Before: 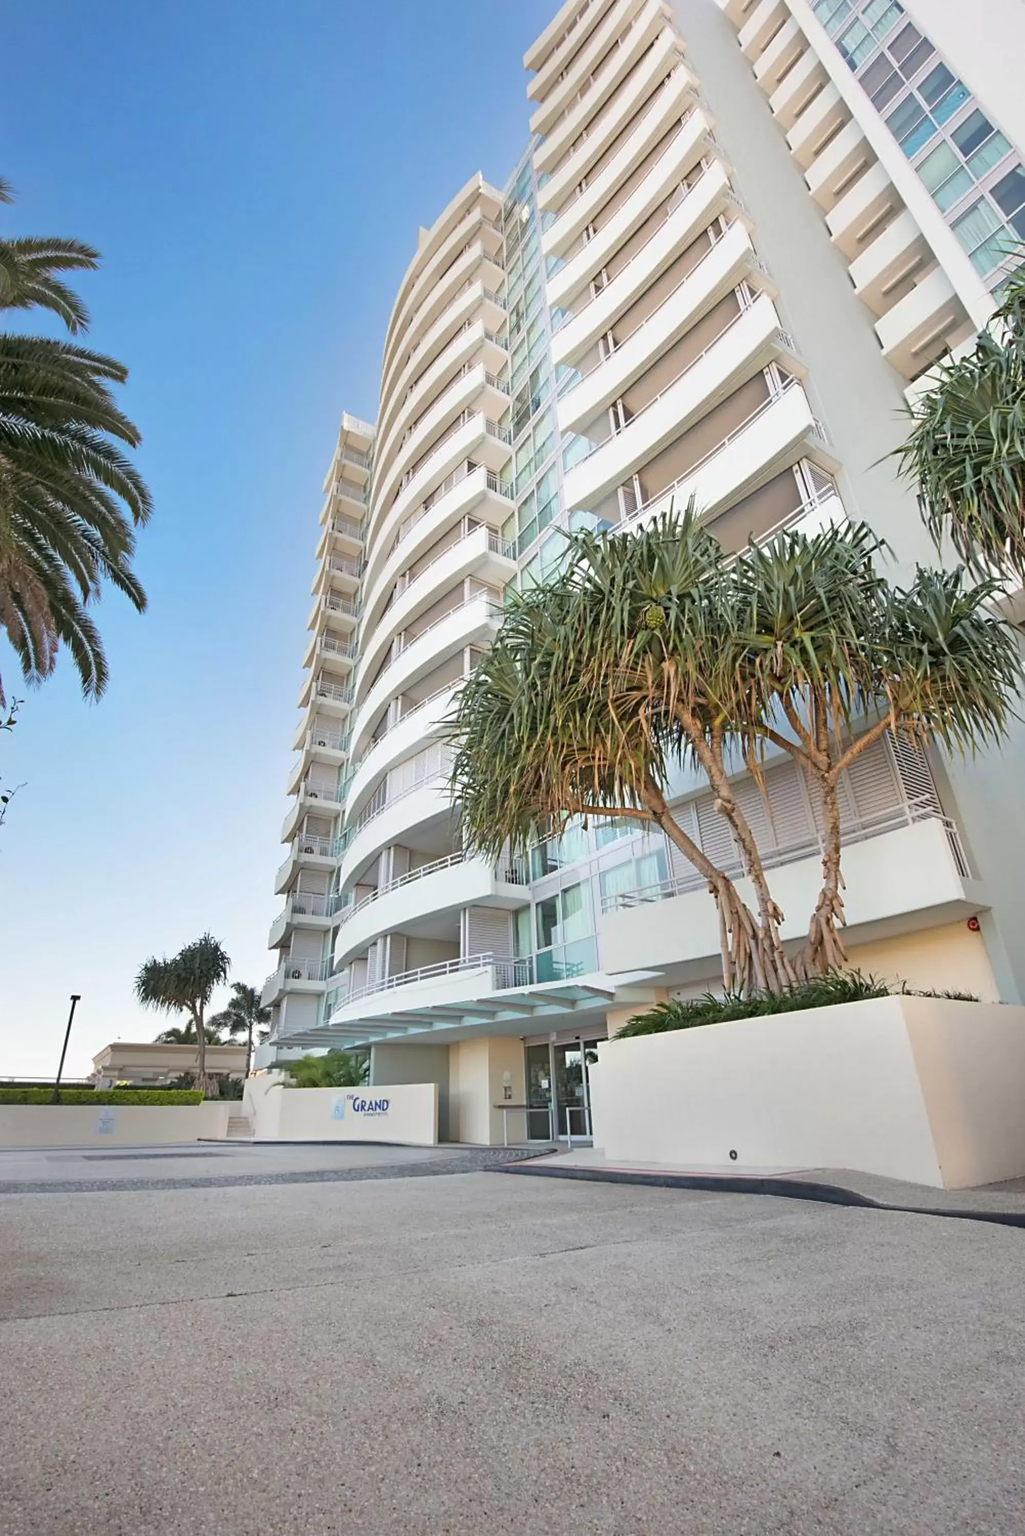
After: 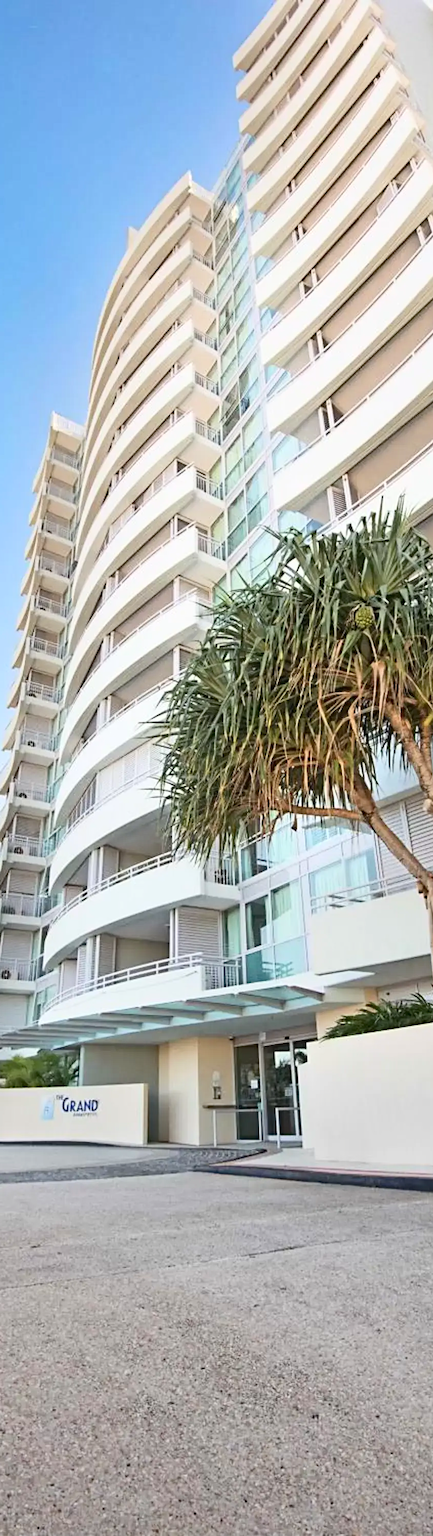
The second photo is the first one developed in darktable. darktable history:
contrast brightness saturation: contrast 0.236, brightness 0.091
haze removal: compatibility mode true, adaptive false
crop: left 28.392%, right 29.213%
